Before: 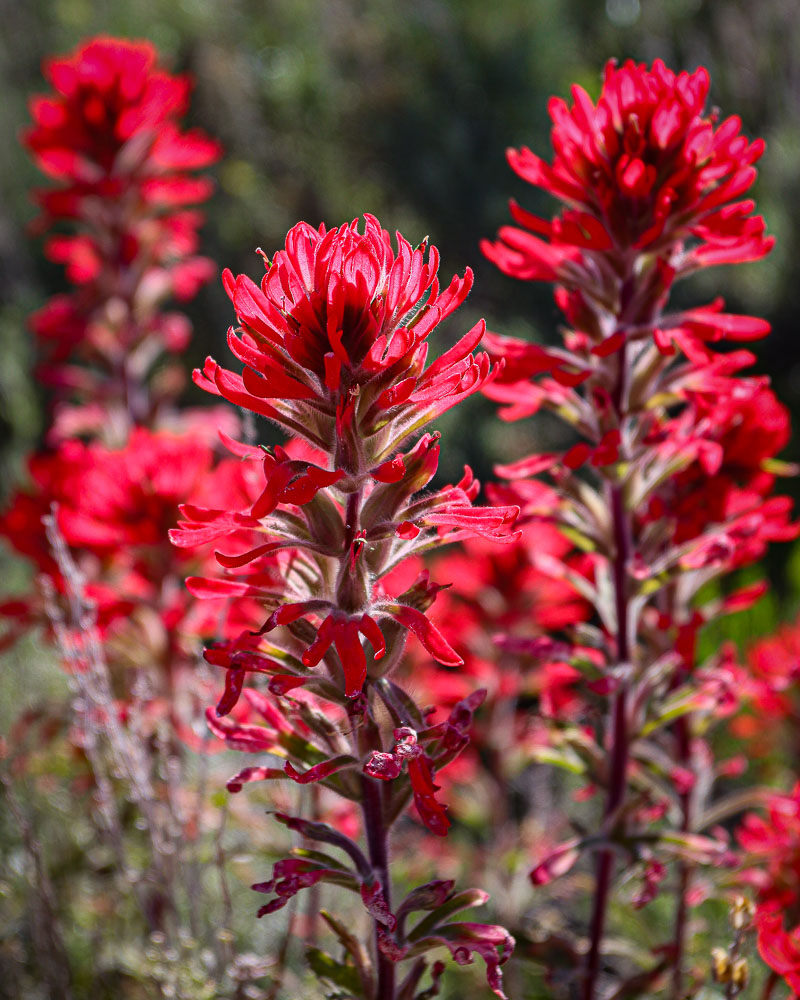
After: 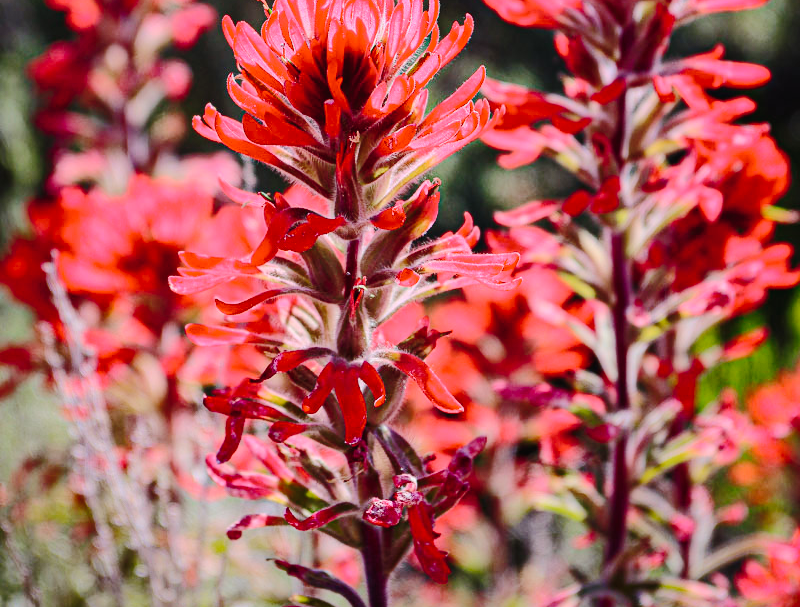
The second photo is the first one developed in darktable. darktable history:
shadows and highlights: on, module defaults
crop and rotate: top 25.357%, bottom 13.942%
tone curve: curves: ch0 [(0, 0) (0.003, 0.011) (0.011, 0.012) (0.025, 0.013) (0.044, 0.023) (0.069, 0.04) (0.1, 0.06) (0.136, 0.094) (0.177, 0.145) (0.224, 0.213) (0.277, 0.301) (0.335, 0.389) (0.399, 0.473) (0.468, 0.554) (0.543, 0.627) (0.623, 0.694) (0.709, 0.763) (0.801, 0.83) (0.898, 0.906) (1, 1)], preserve colors none
contrast brightness saturation: saturation -0.05
rgb curve: curves: ch0 [(0, 0) (0.284, 0.292) (0.505, 0.644) (1, 1)]; ch1 [(0, 0) (0.284, 0.292) (0.505, 0.644) (1, 1)]; ch2 [(0, 0) (0.284, 0.292) (0.505, 0.644) (1, 1)], compensate middle gray true
